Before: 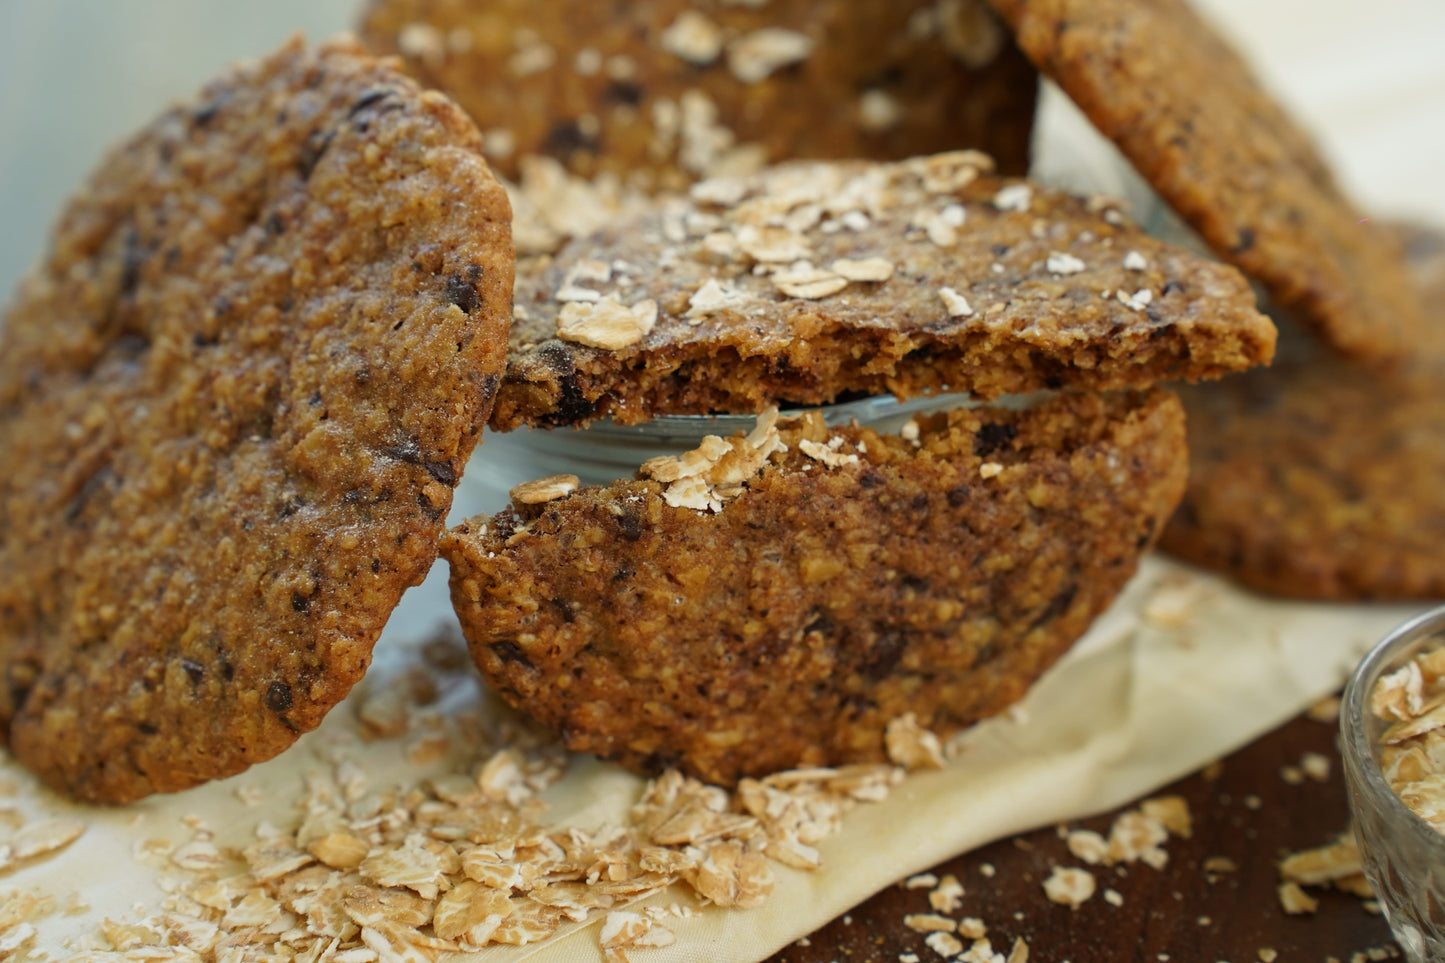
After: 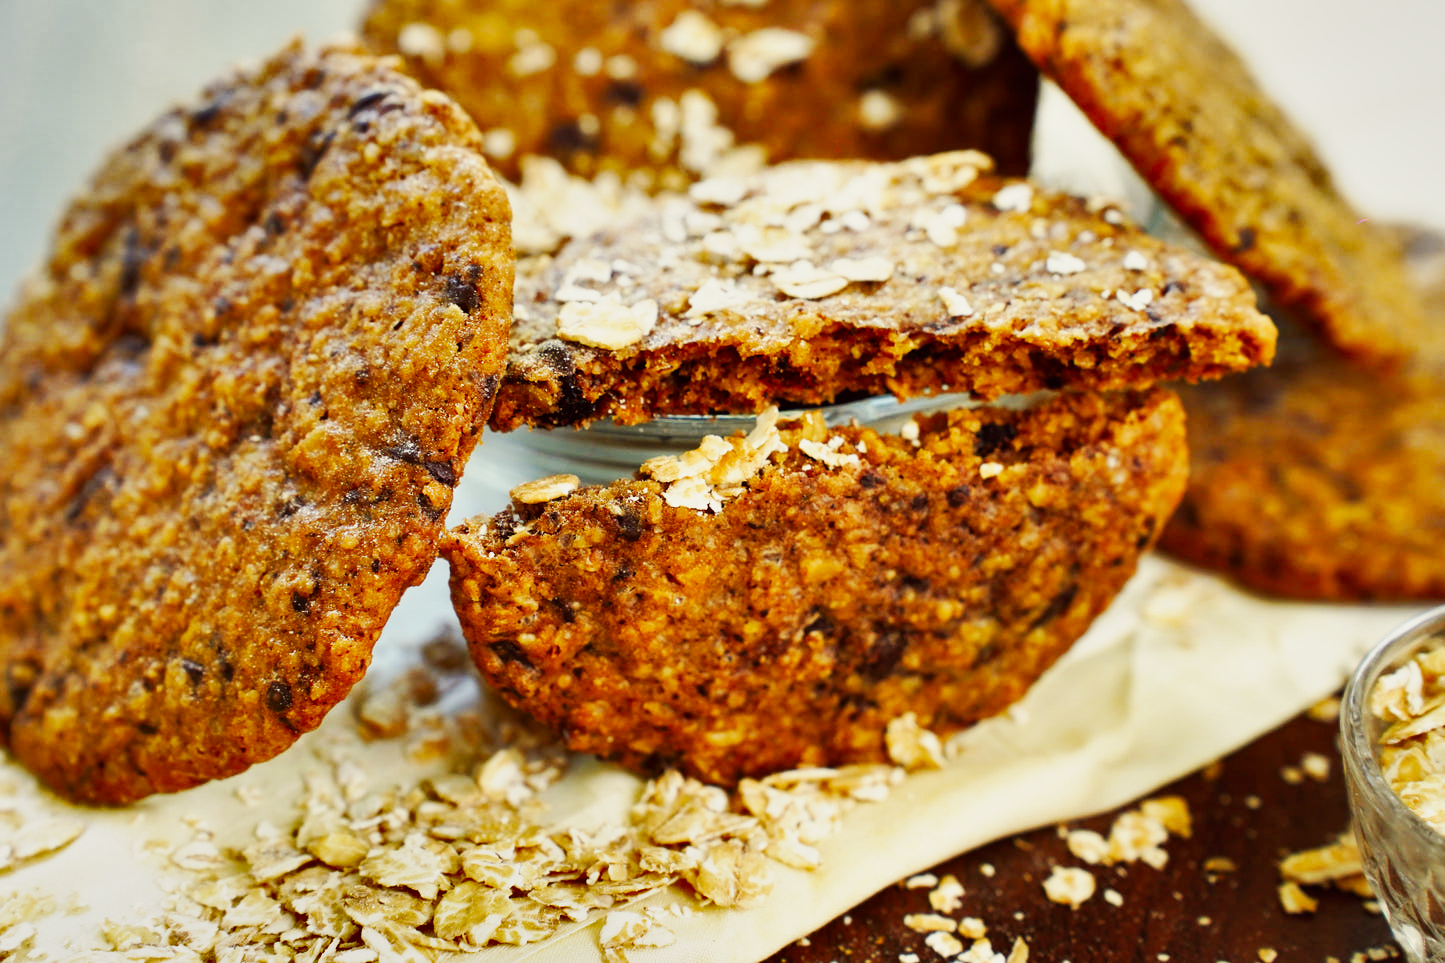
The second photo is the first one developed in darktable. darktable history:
shadows and highlights: white point adjustment -3.64, highlights -63.34, highlights color adjustment 42%, soften with gaussian
white balance: red 1.004, blue 1.024
base curve: curves: ch0 [(0, 0) (0.007, 0.004) (0.027, 0.03) (0.046, 0.07) (0.207, 0.54) (0.442, 0.872) (0.673, 0.972) (1, 1)], preserve colors none
color correction: highlights a* -0.95, highlights b* 4.5, shadows a* 3.55
